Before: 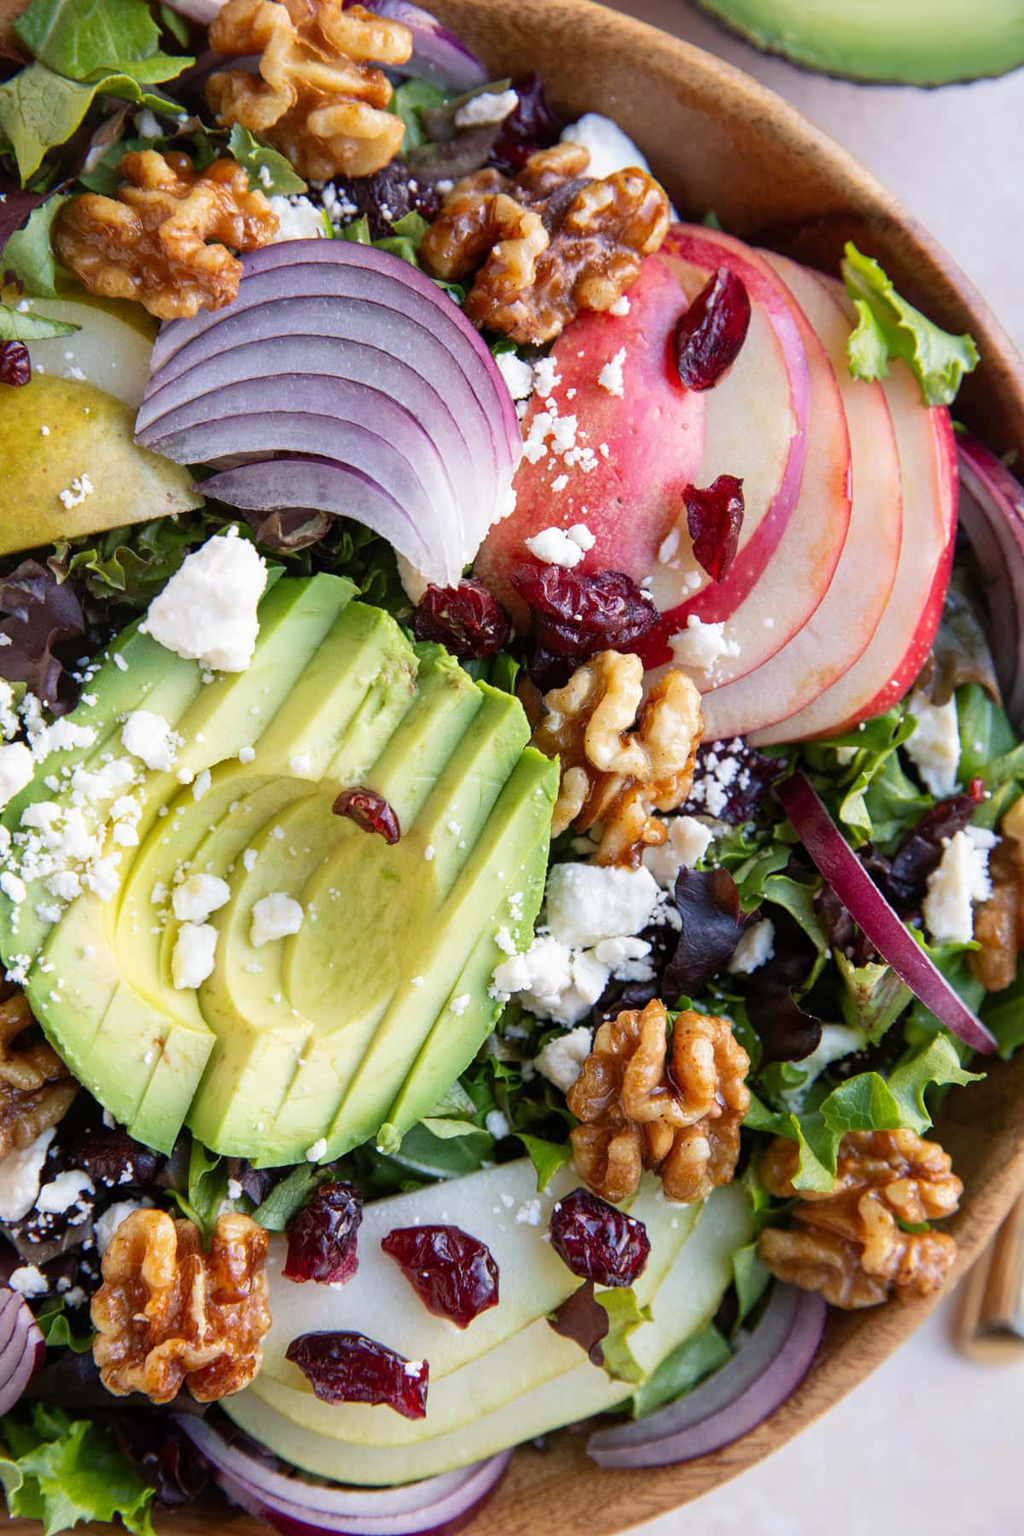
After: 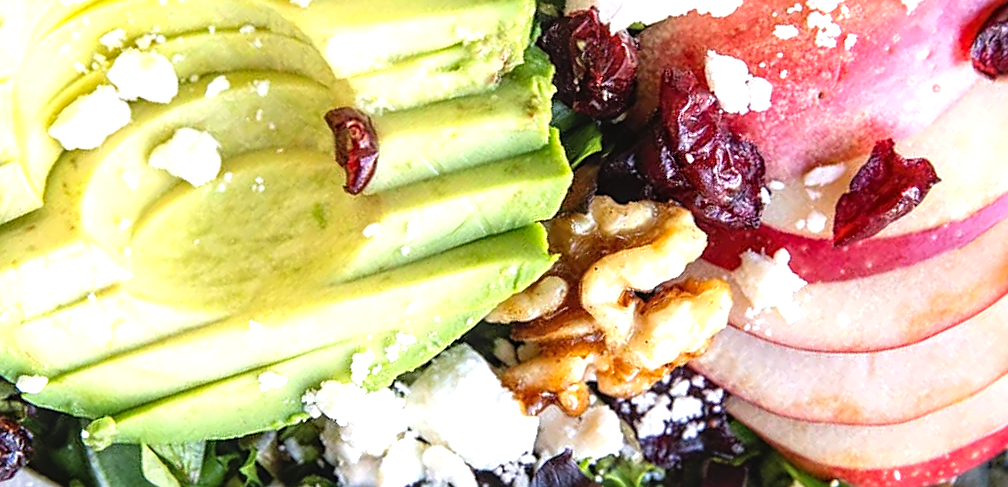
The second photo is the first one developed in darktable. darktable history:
crop and rotate: angle -45.01°, top 16.509%, right 1%, bottom 11.701%
tone equalizer: -8 EV -0.726 EV, -7 EV -0.718 EV, -6 EV -0.604 EV, -5 EV -0.396 EV, -3 EV 0.393 EV, -2 EV 0.6 EV, -1 EV 0.69 EV, +0 EV 0.742 EV
sharpen: on, module defaults
local contrast: on, module defaults
